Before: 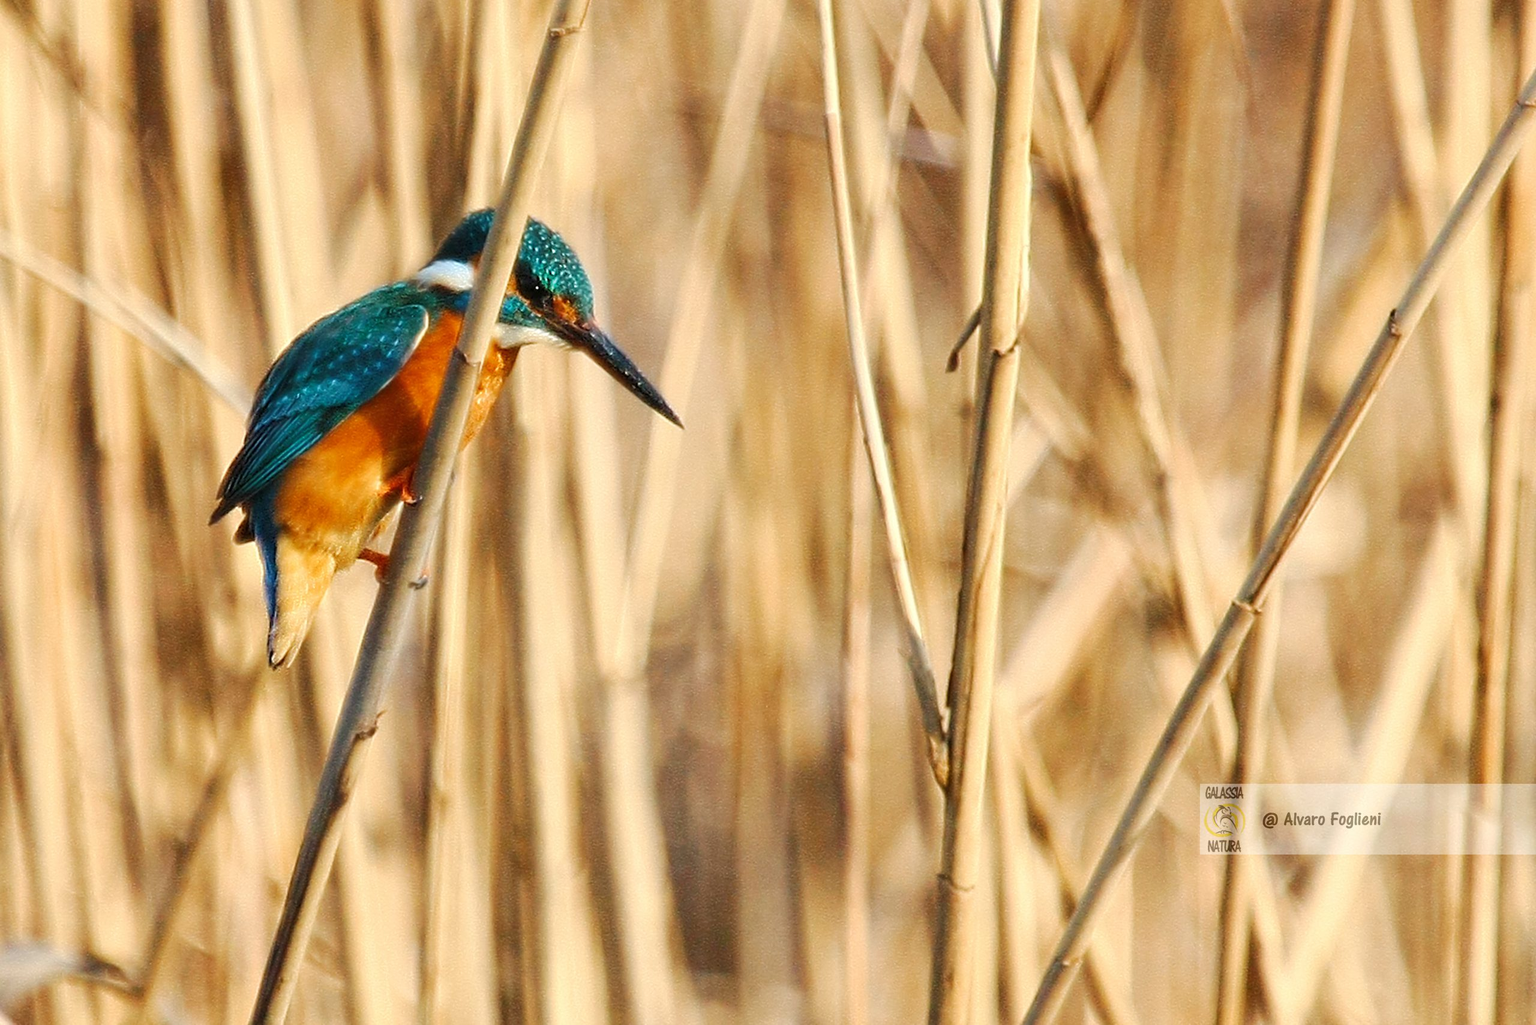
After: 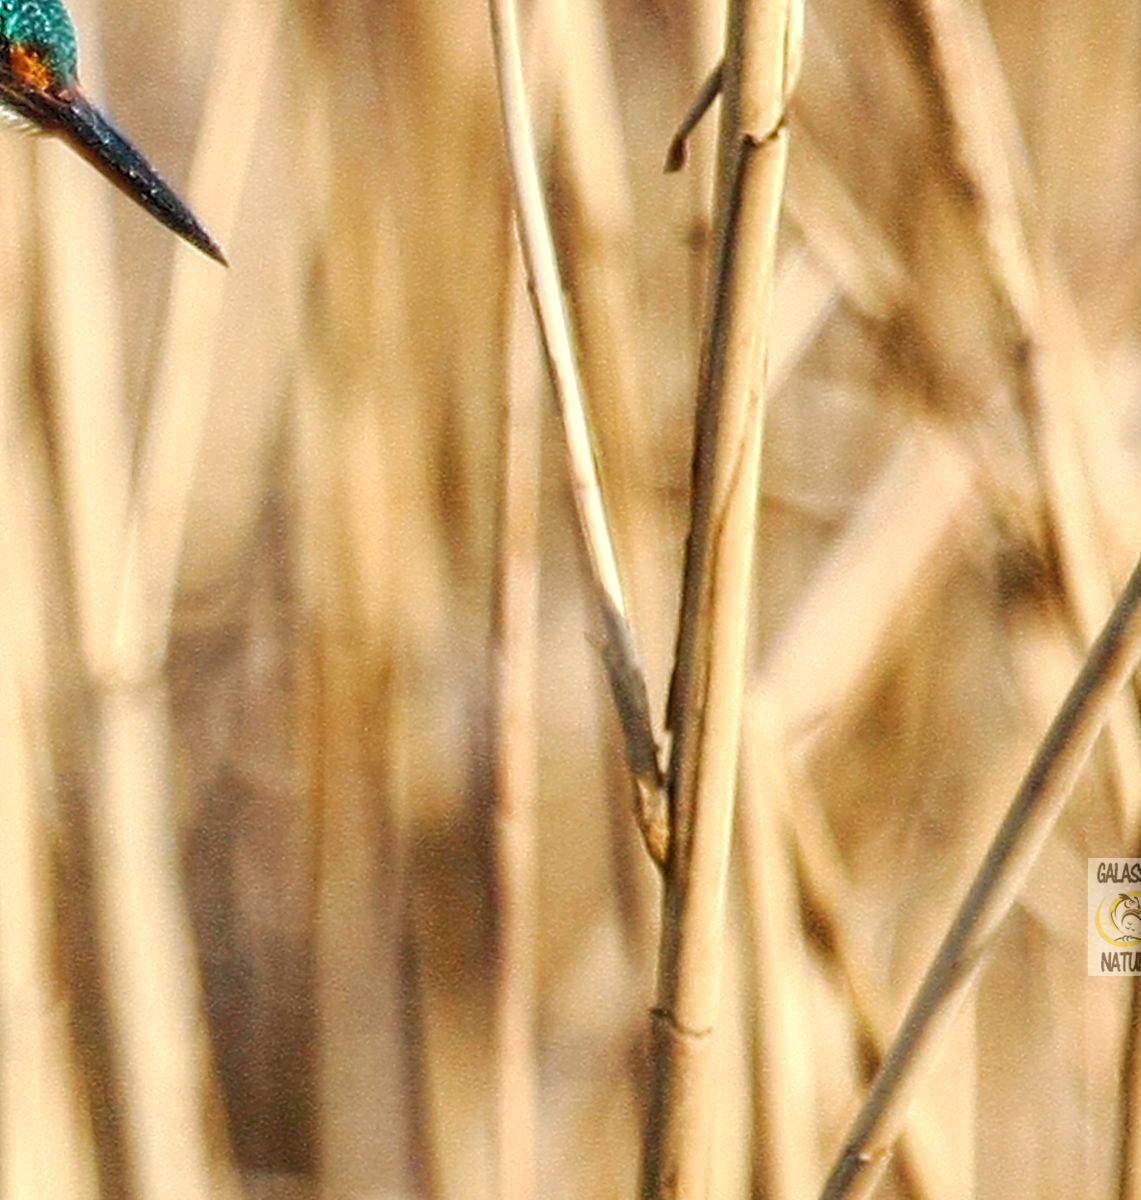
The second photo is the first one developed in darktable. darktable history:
local contrast: on, module defaults
crop: left 35.647%, top 26.265%, right 19.756%, bottom 3.444%
